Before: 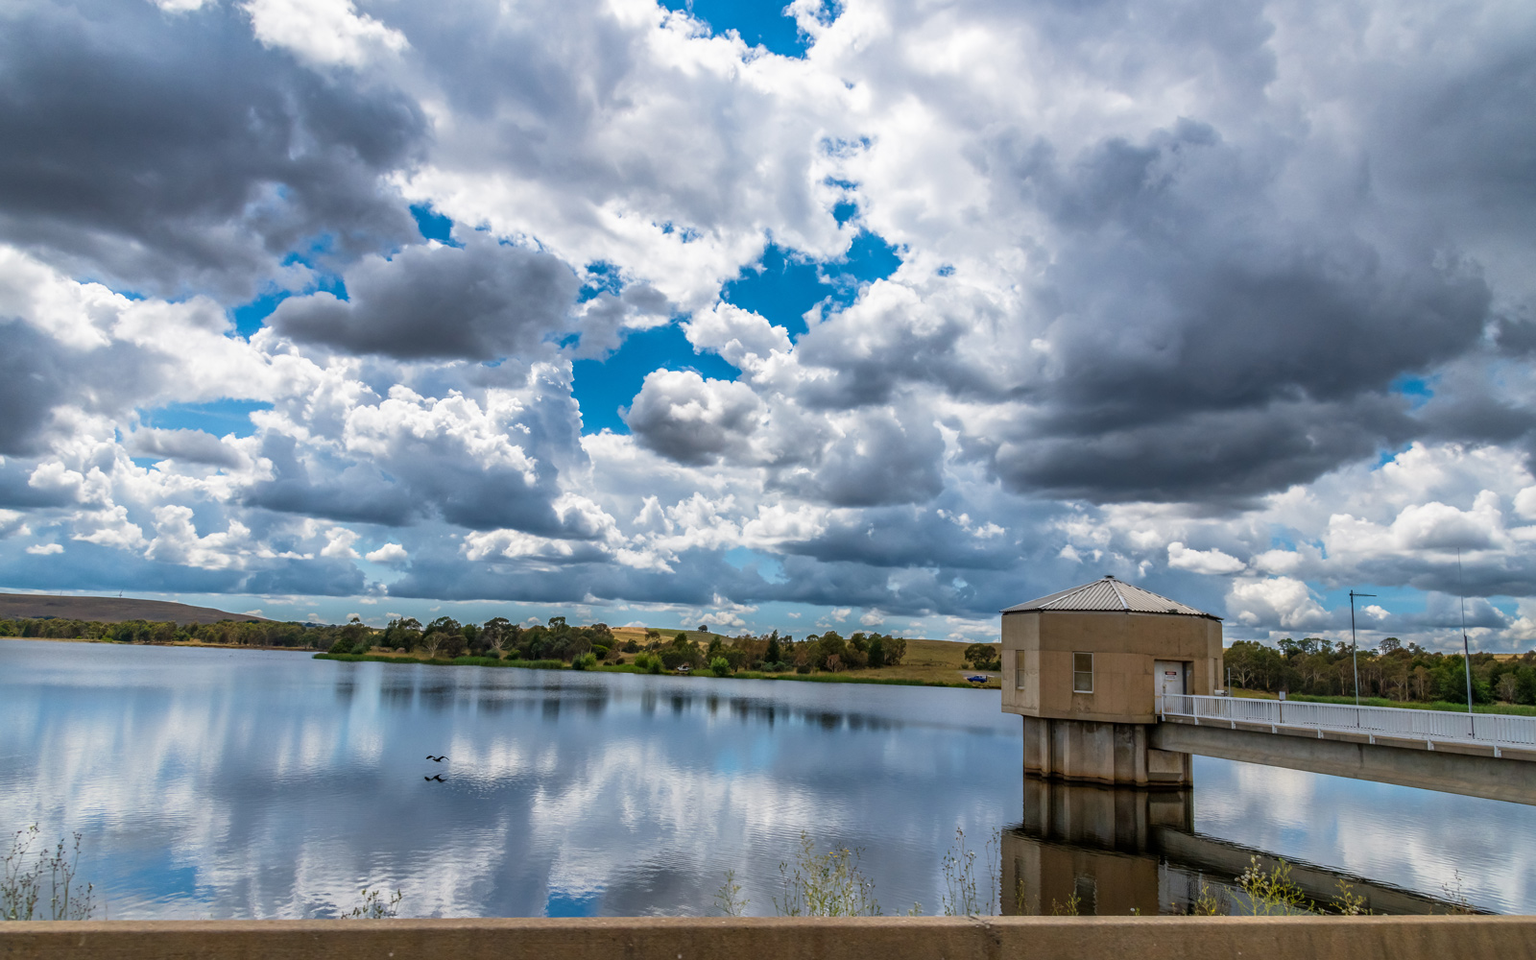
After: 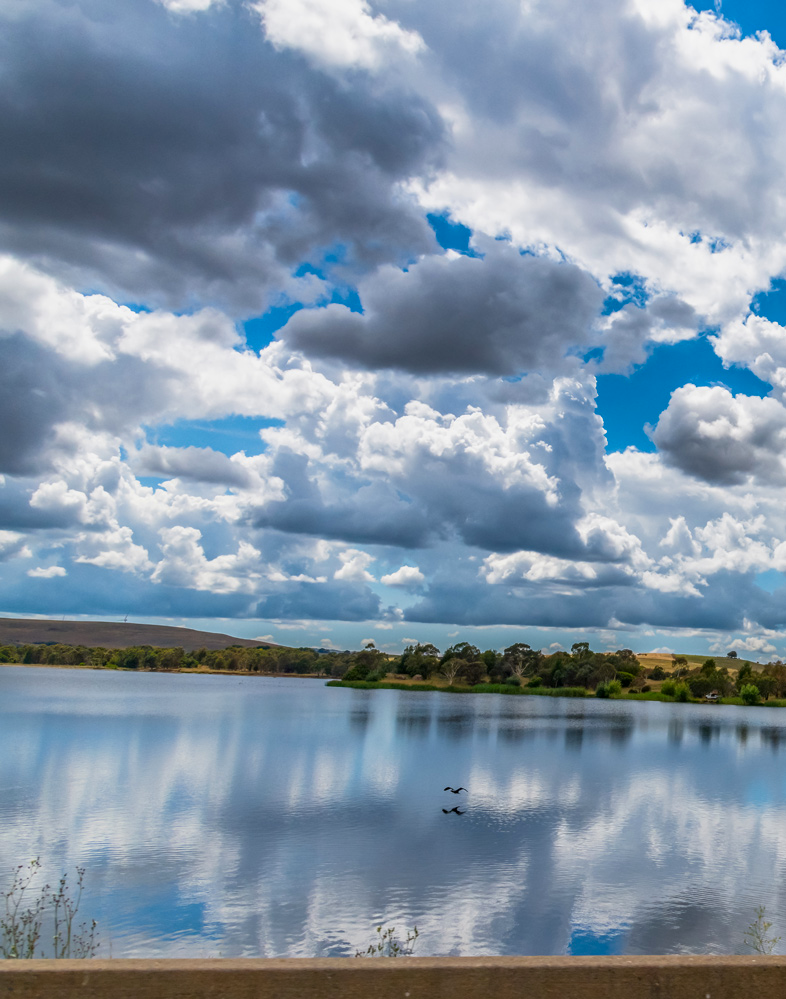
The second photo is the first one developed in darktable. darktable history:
contrast brightness saturation: saturation 0.1
exposure: black level correction 0.002, exposure -0.1 EV, compensate highlight preservation false
crop and rotate: left 0%, top 0%, right 50.845%
white balance: emerald 1
